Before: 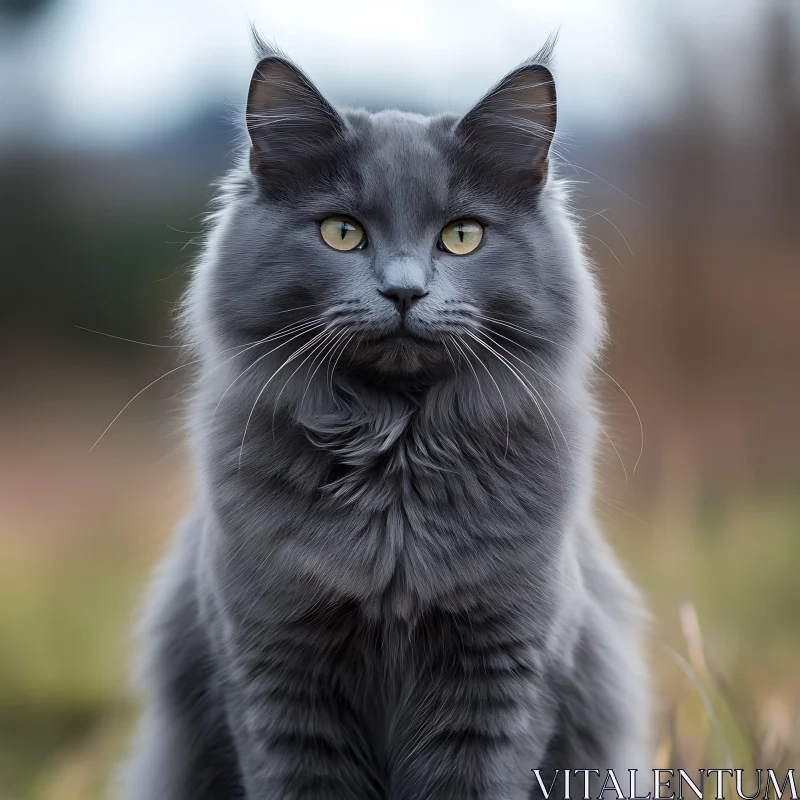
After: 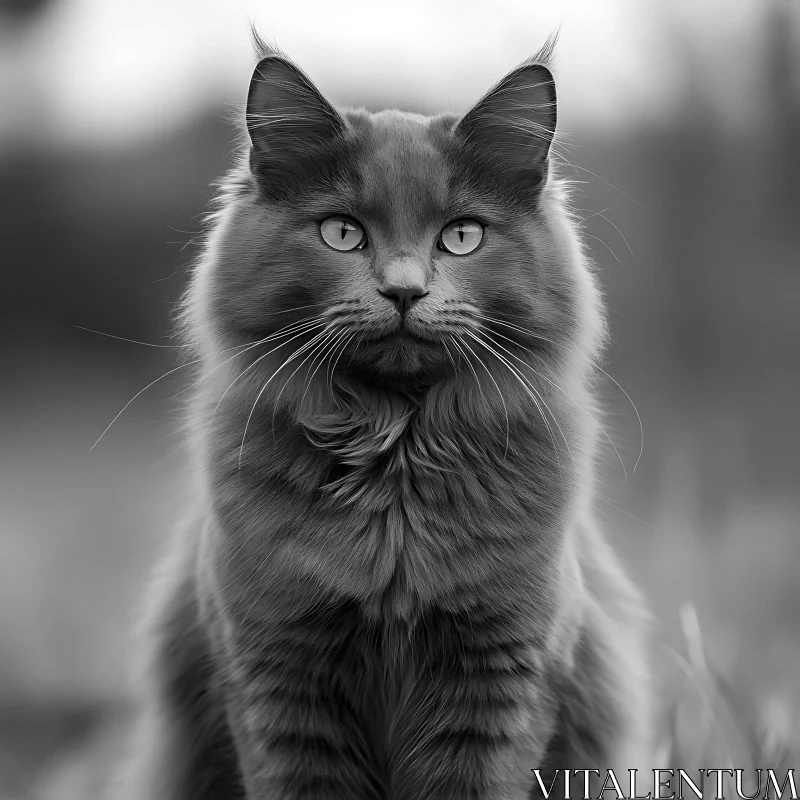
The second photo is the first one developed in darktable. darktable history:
sharpen: amount 0.2
exposure: compensate highlight preservation false
monochrome: a 2.21, b -1.33, size 2.2
